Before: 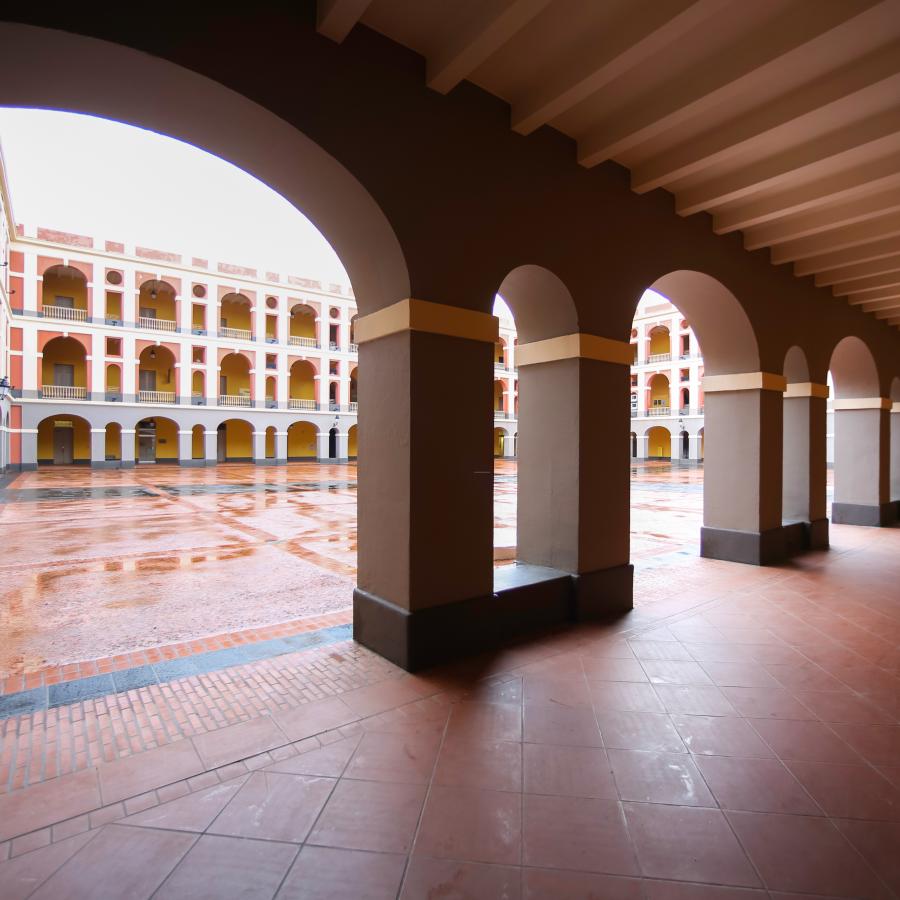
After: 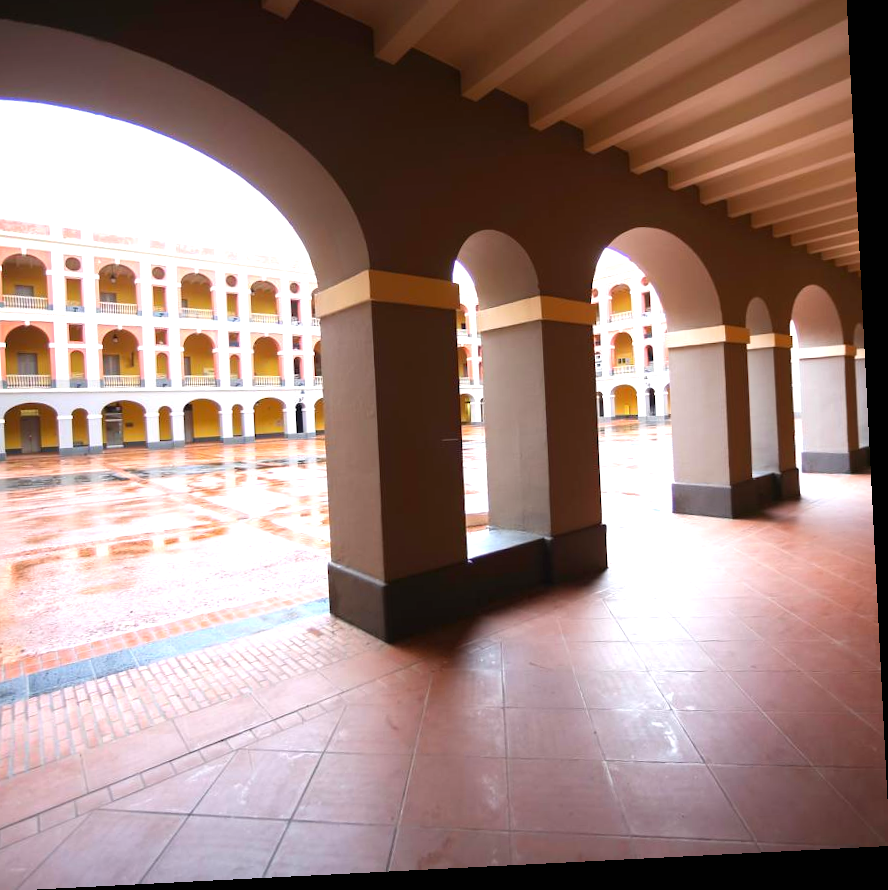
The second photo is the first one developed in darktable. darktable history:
crop and rotate: angle 2.92°, left 5.929%, top 5.694%
exposure: black level correction 0, exposure 0.703 EV, compensate highlight preservation false
